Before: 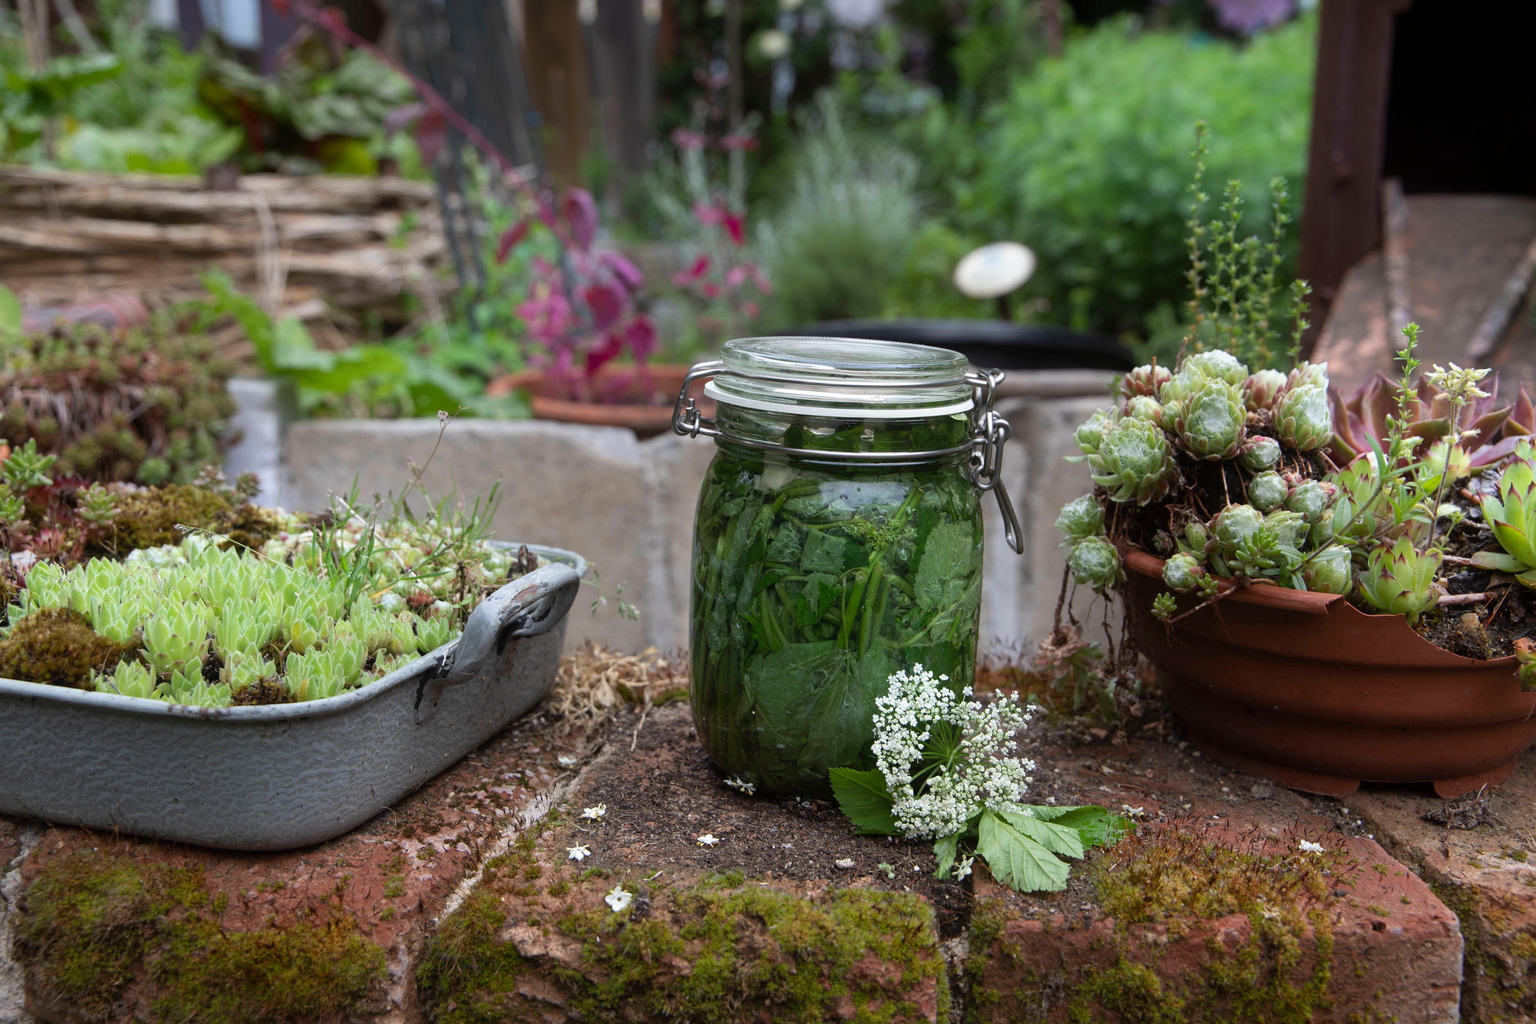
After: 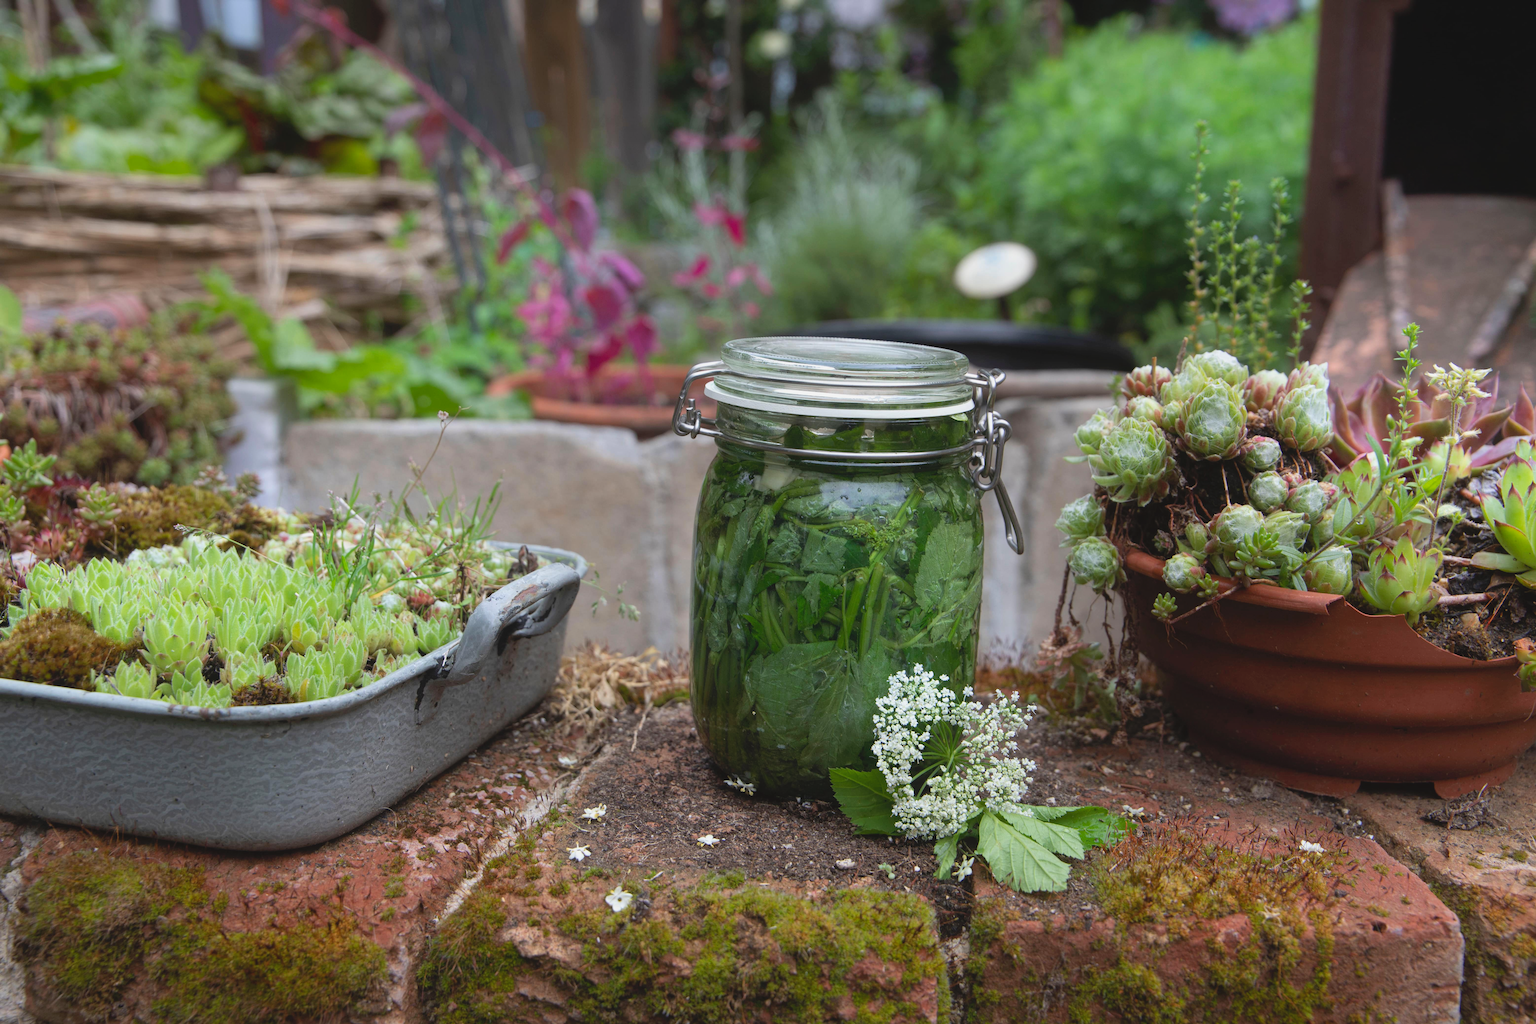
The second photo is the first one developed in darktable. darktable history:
contrast brightness saturation: contrast -0.092, brightness 0.049, saturation 0.083
